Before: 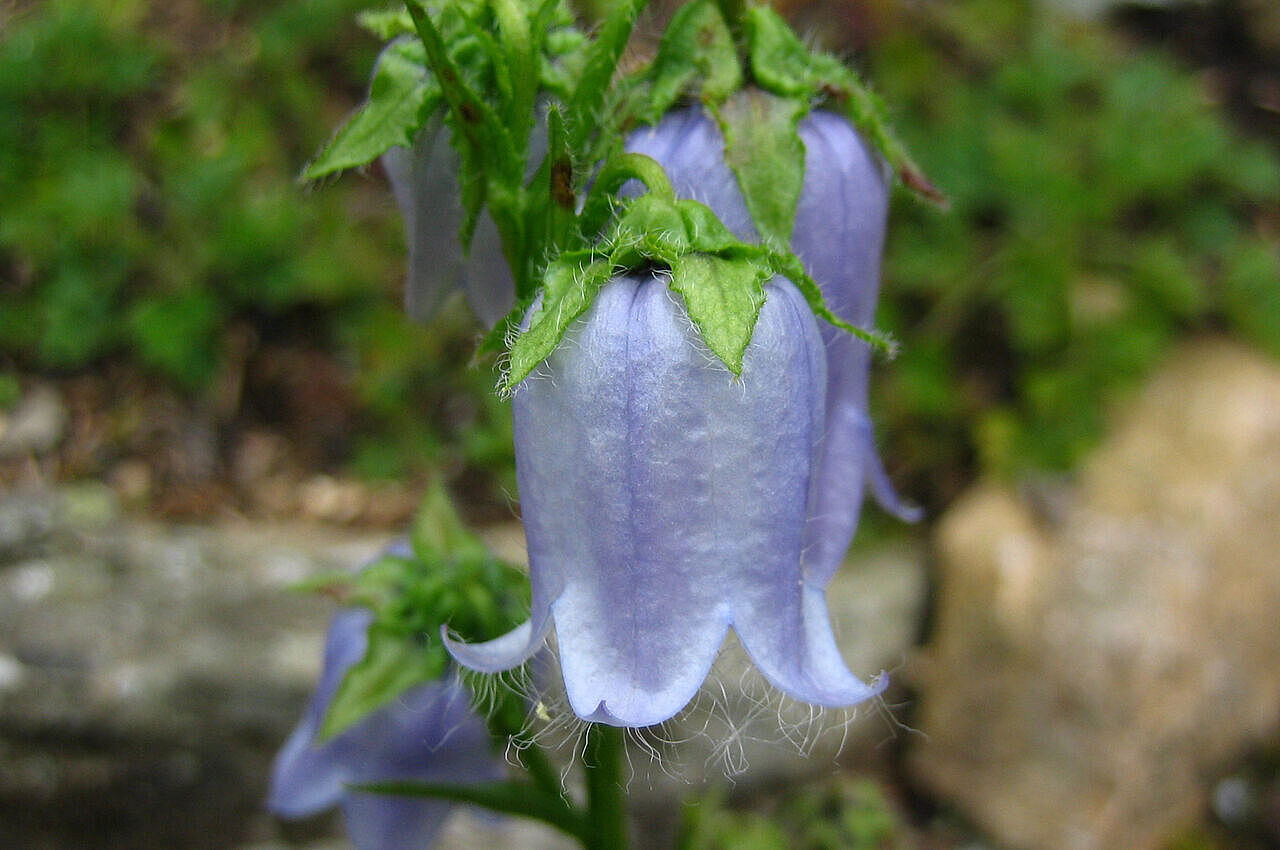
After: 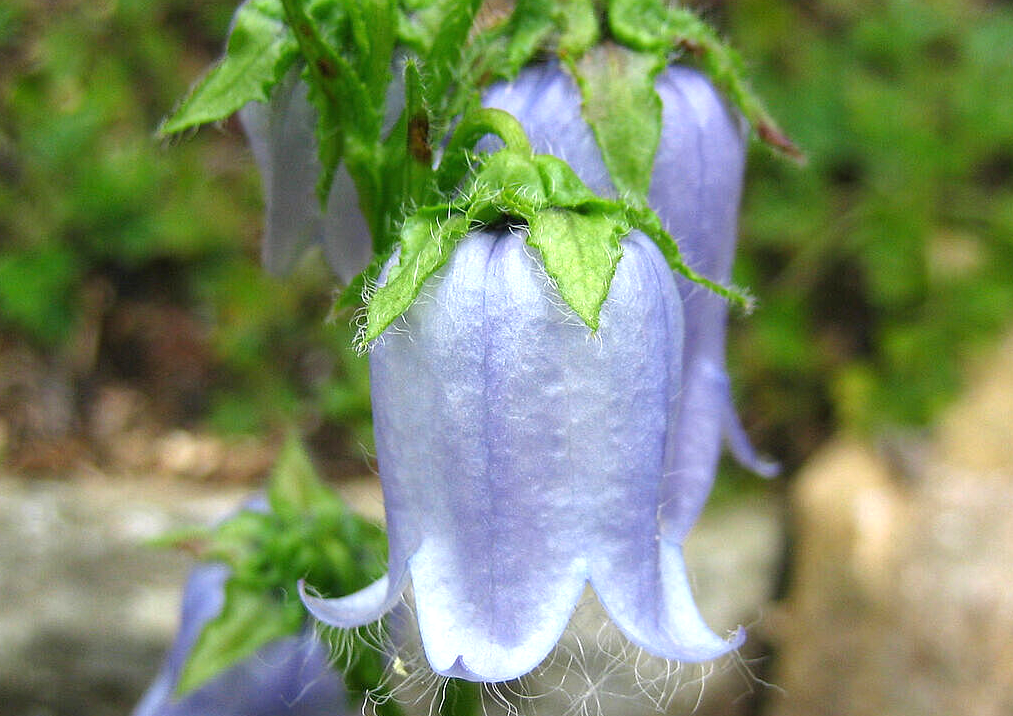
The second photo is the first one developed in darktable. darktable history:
crop: left 11.225%, top 5.381%, right 9.565%, bottom 10.314%
exposure: black level correction 0, exposure 0.7 EV, compensate exposure bias true, compensate highlight preservation false
